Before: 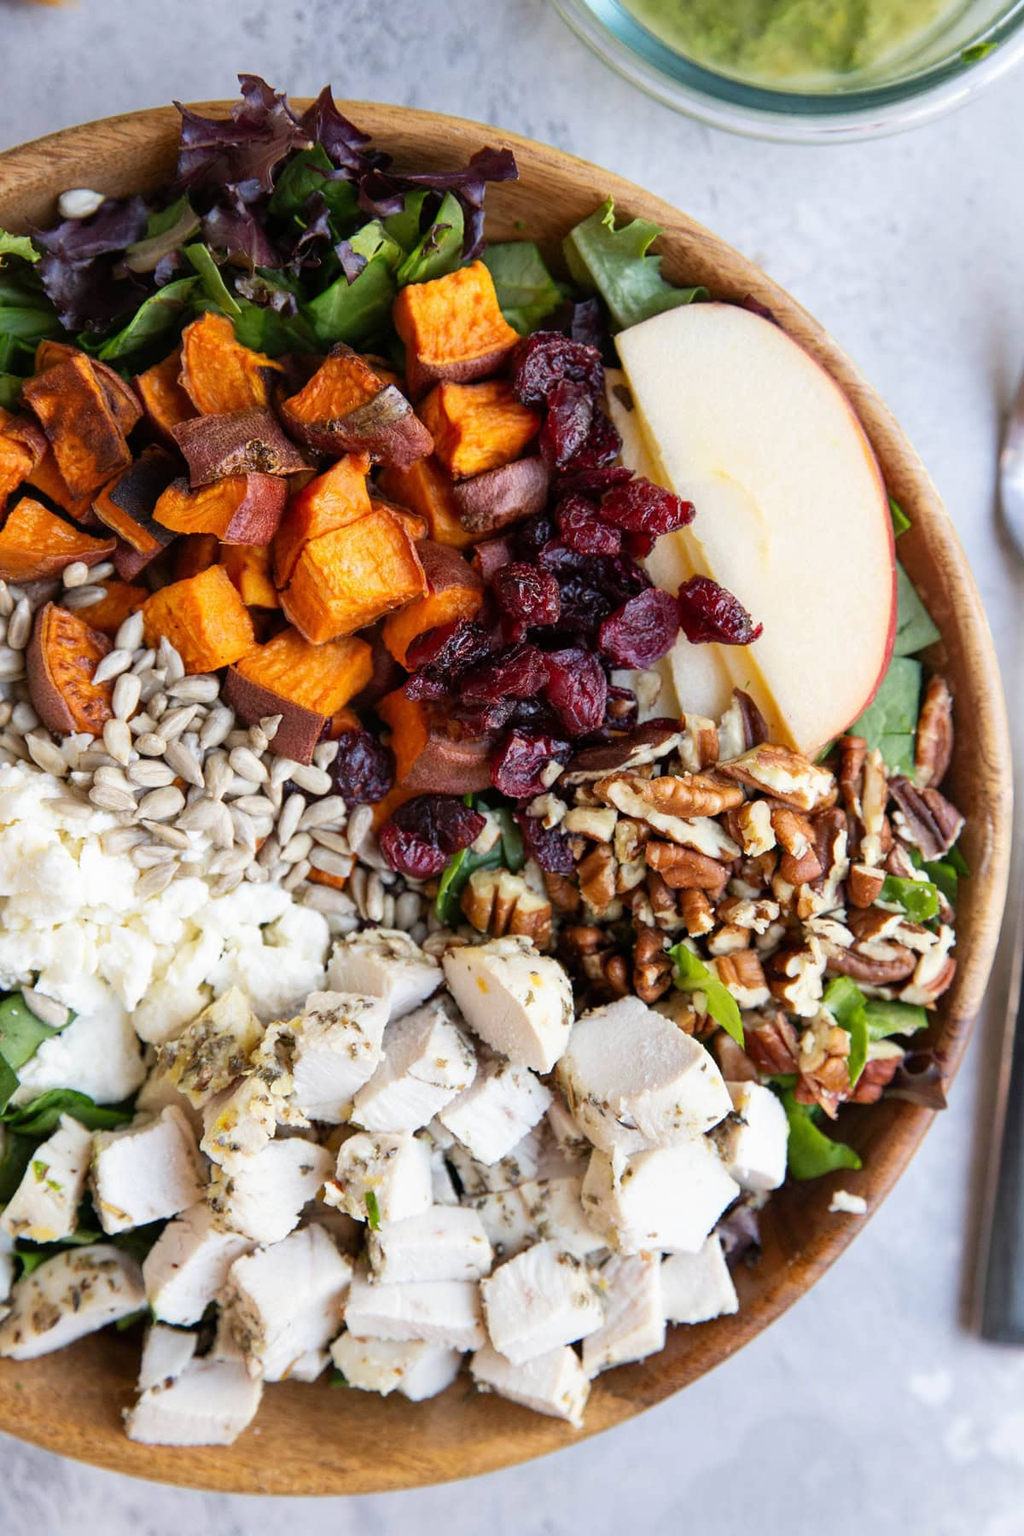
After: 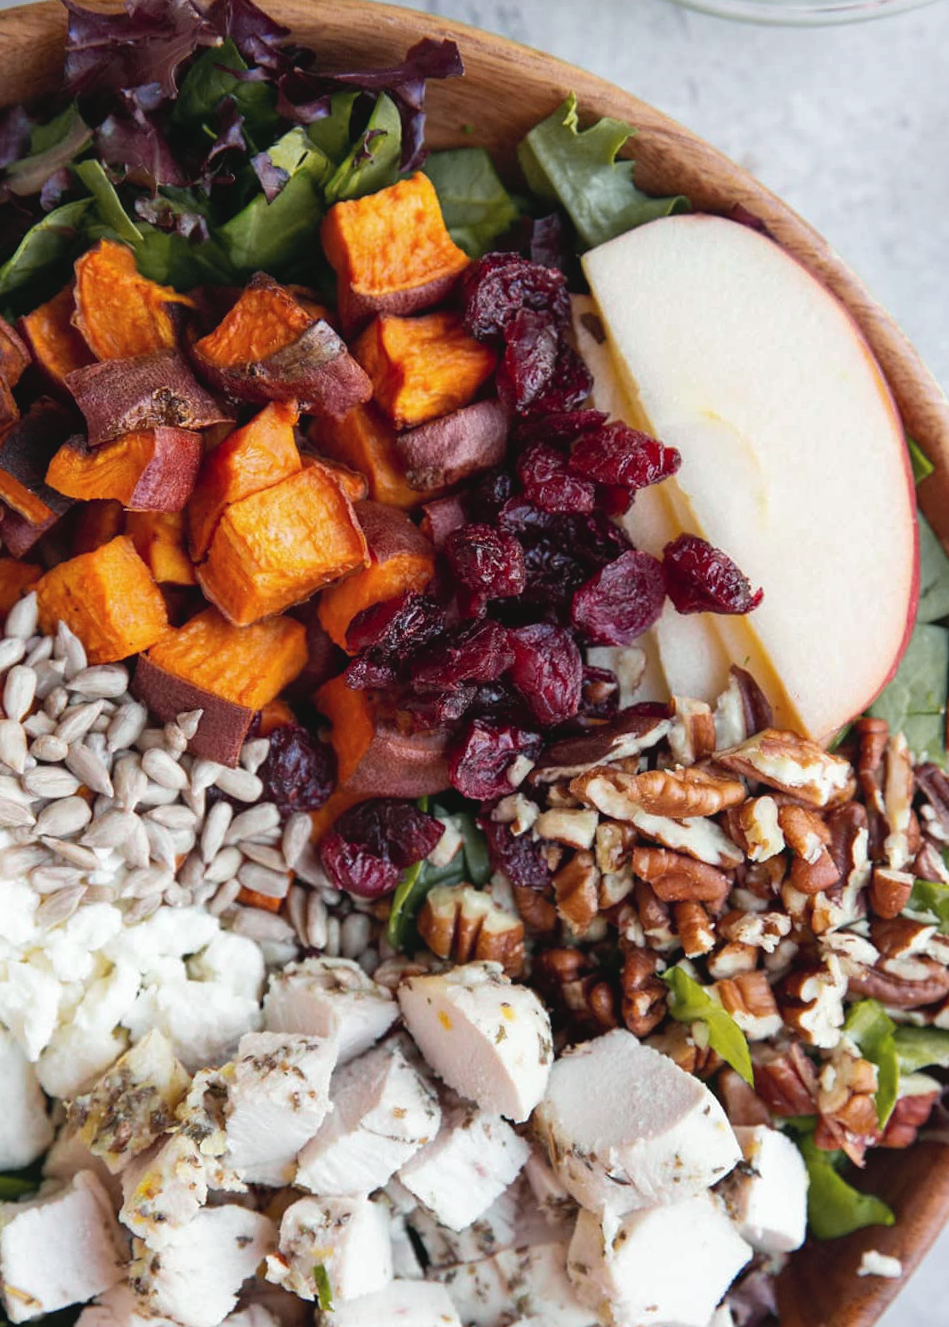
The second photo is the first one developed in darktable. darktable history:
rotate and perspective: rotation -1.42°, crop left 0.016, crop right 0.984, crop top 0.035, crop bottom 0.965
tone curve: curves: ch0 [(0, 0.046) (0.04, 0.074) (0.883, 0.858) (1, 1)]; ch1 [(0, 0) (0.146, 0.159) (0.338, 0.365) (0.417, 0.455) (0.489, 0.486) (0.504, 0.502) (0.529, 0.537) (0.563, 0.567) (1, 1)]; ch2 [(0, 0) (0.307, 0.298) (0.388, 0.375) (0.443, 0.456) (0.485, 0.492) (0.544, 0.525) (1, 1)], color space Lab, independent channels, preserve colors none
crop and rotate: left 10.77%, top 5.1%, right 10.41%, bottom 16.76%
exposure: black level correction 0.001, exposure 0.014 EV, compensate highlight preservation false
